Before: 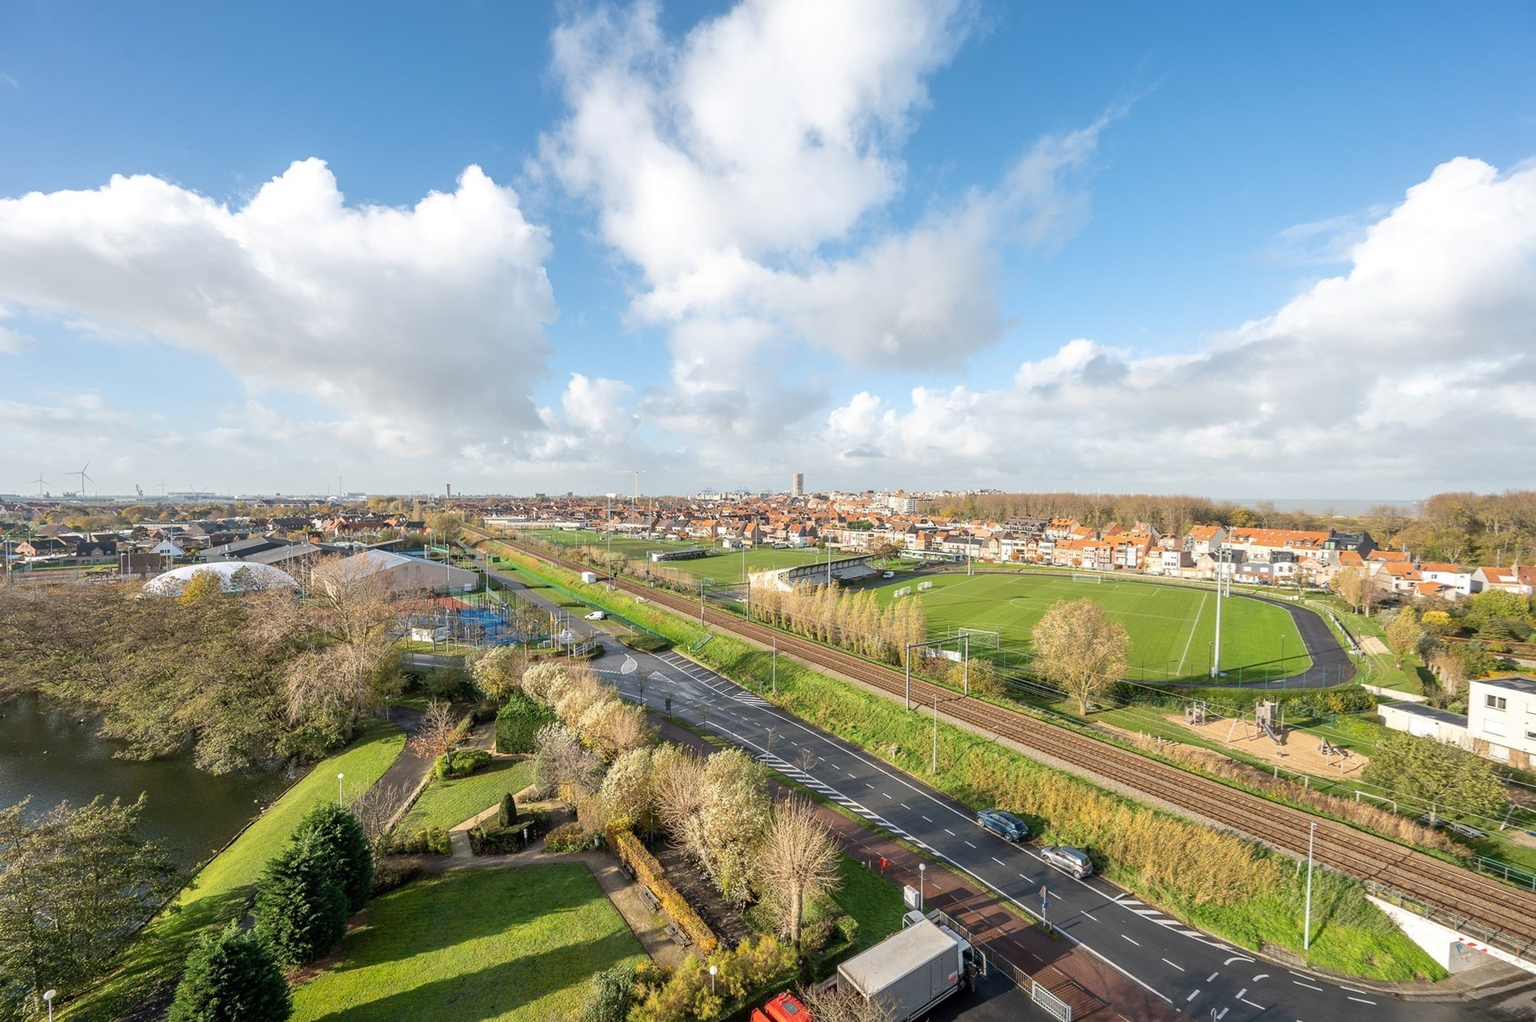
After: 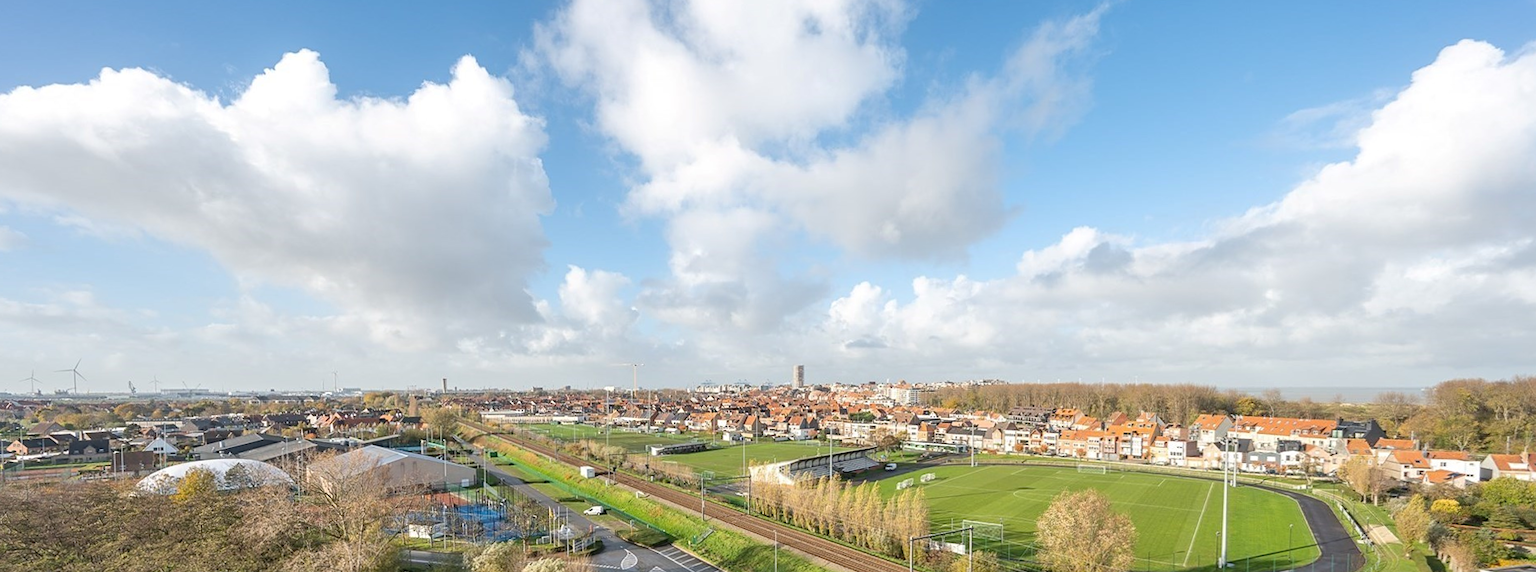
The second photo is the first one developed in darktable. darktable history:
rotate and perspective: rotation -0.45°, automatic cropping original format, crop left 0.008, crop right 0.992, crop top 0.012, crop bottom 0.988
sharpen: amount 0.2
crop and rotate: top 10.605%, bottom 33.274%
